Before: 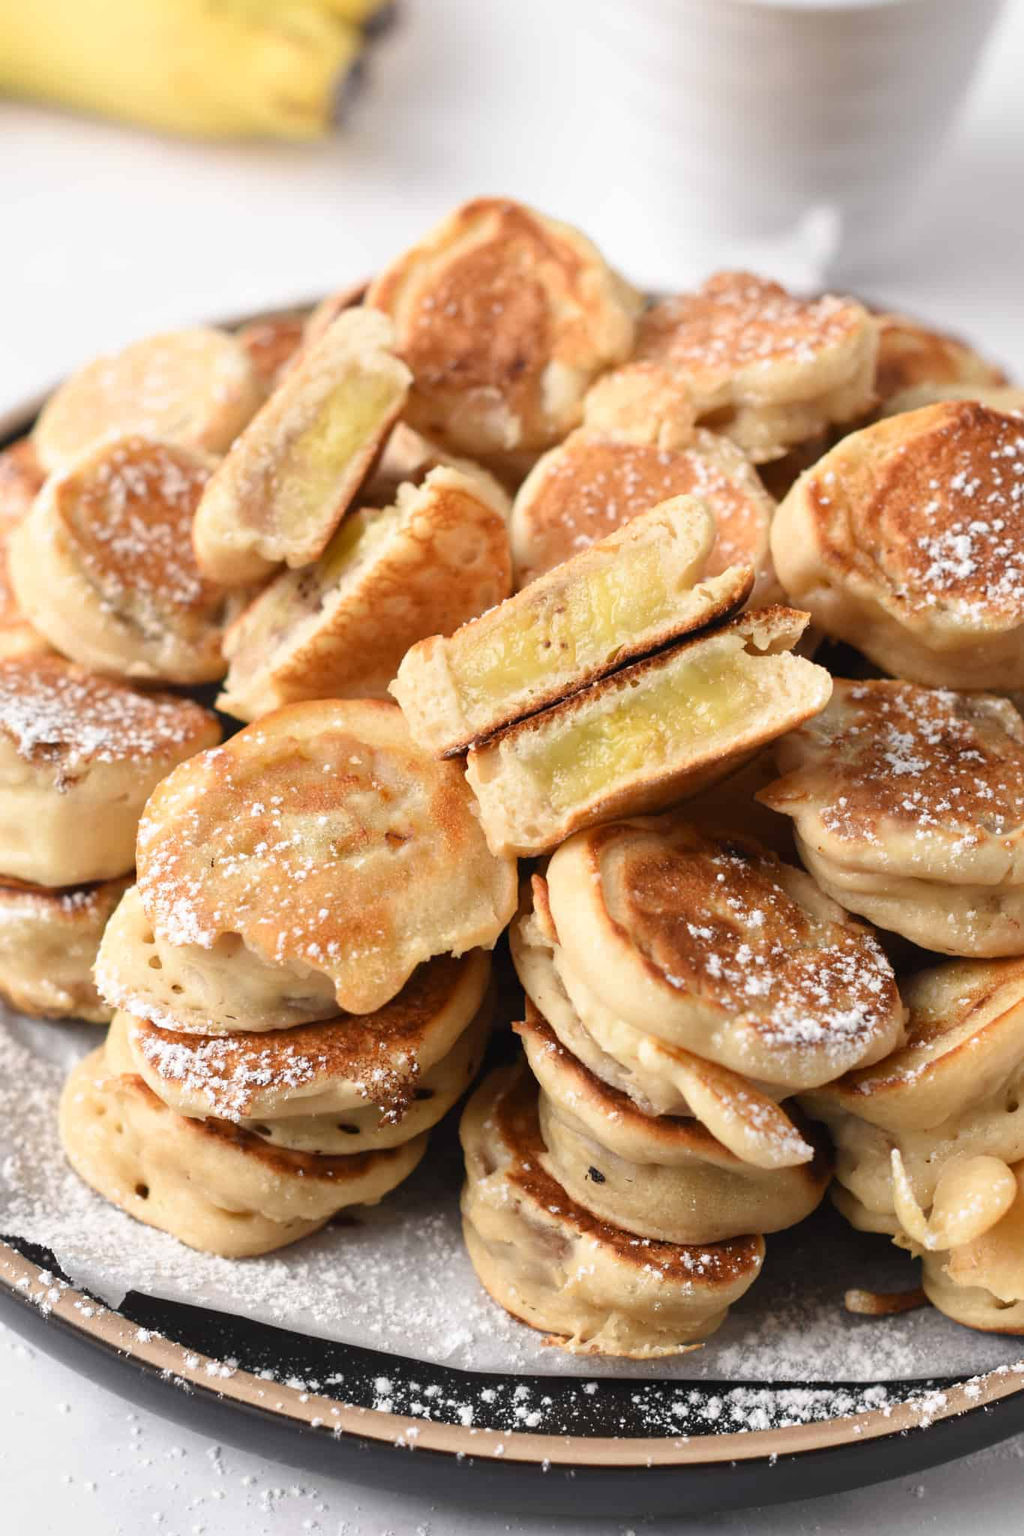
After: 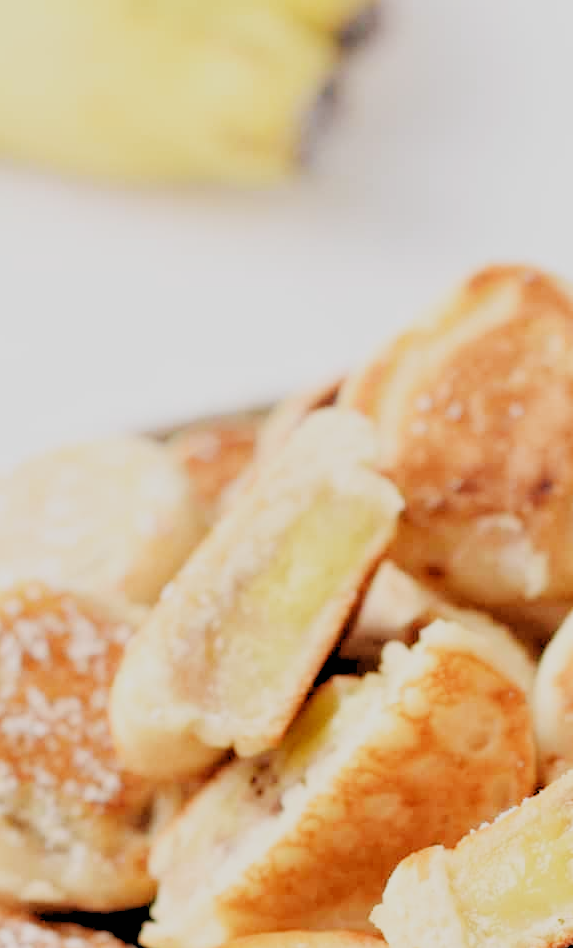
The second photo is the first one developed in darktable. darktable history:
crop and rotate: left 10.817%, top 0.062%, right 47.194%, bottom 53.626%
rgb levels: levels [[0.027, 0.429, 0.996], [0, 0.5, 1], [0, 0.5, 1]]
sigmoid: skew -0.2, preserve hue 0%, red attenuation 0.1, red rotation 0.035, green attenuation 0.1, green rotation -0.017, blue attenuation 0.15, blue rotation -0.052, base primaries Rec2020
